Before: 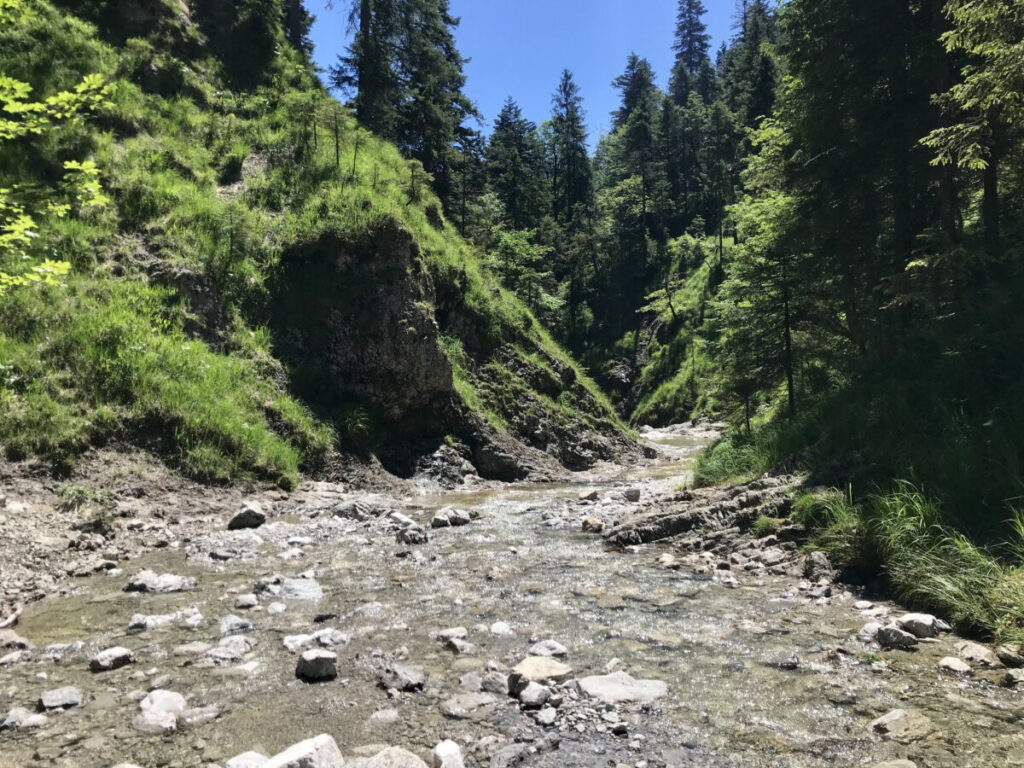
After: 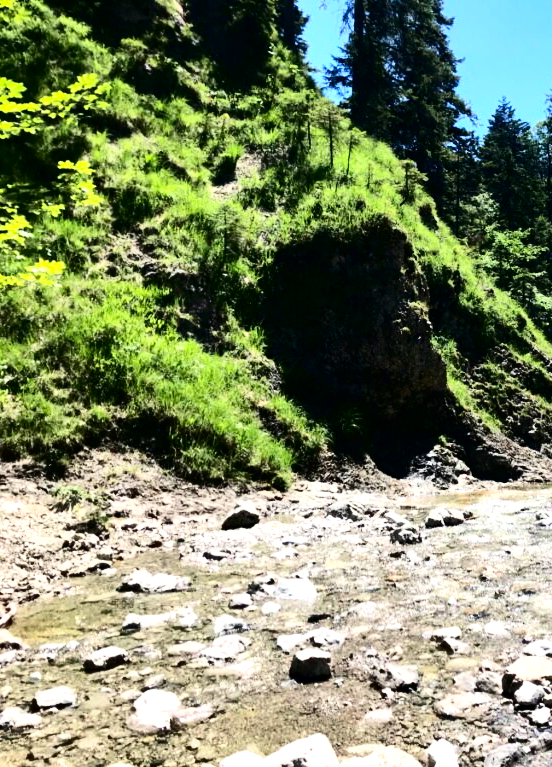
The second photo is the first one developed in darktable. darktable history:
crop: left 0.673%, right 45.343%, bottom 0.083%
contrast brightness saturation: contrast 0.34, brightness -0.076, saturation 0.169
shadows and highlights: highlights color adjustment 77.58%, low approximation 0.01, soften with gaussian
tone equalizer: -8 EV -0.762 EV, -7 EV -0.738 EV, -6 EV -0.609 EV, -5 EV -0.414 EV, -3 EV 0.396 EV, -2 EV 0.6 EV, -1 EV 0.698 EV, +0 EV 0.736 EV, mask exposure compensation -0.505 EV
